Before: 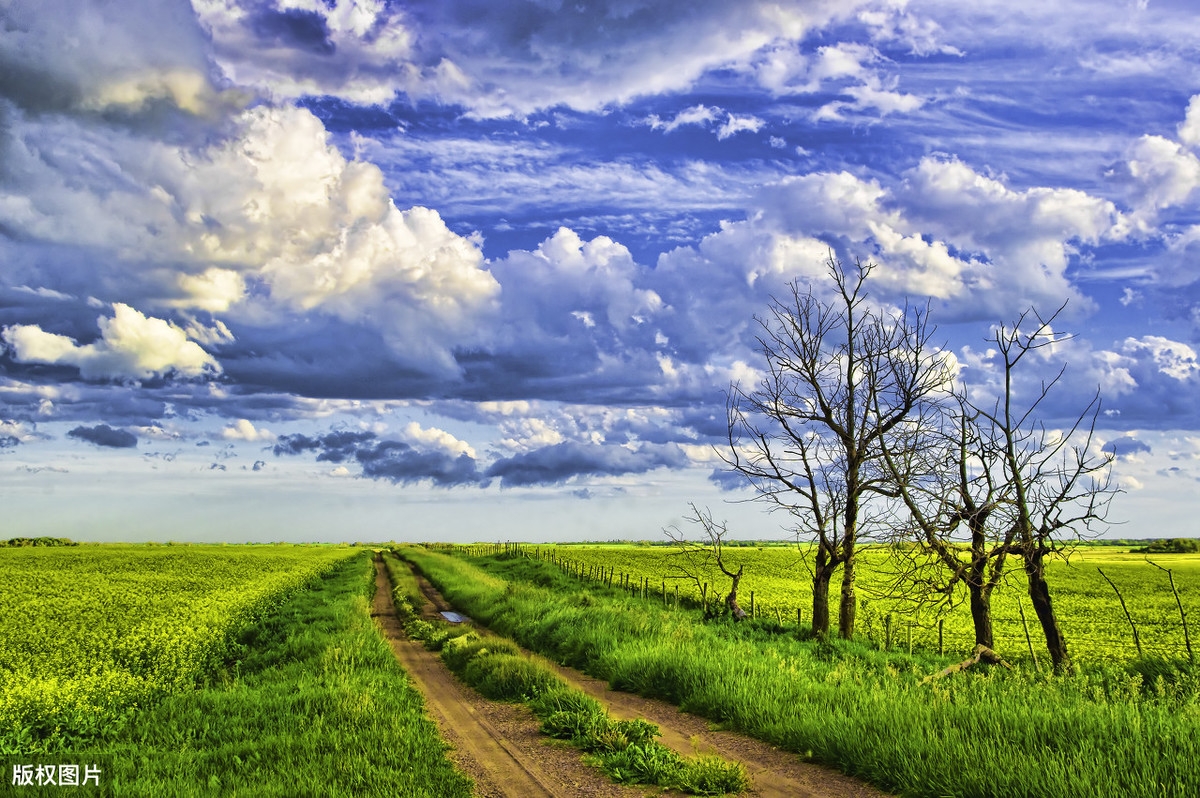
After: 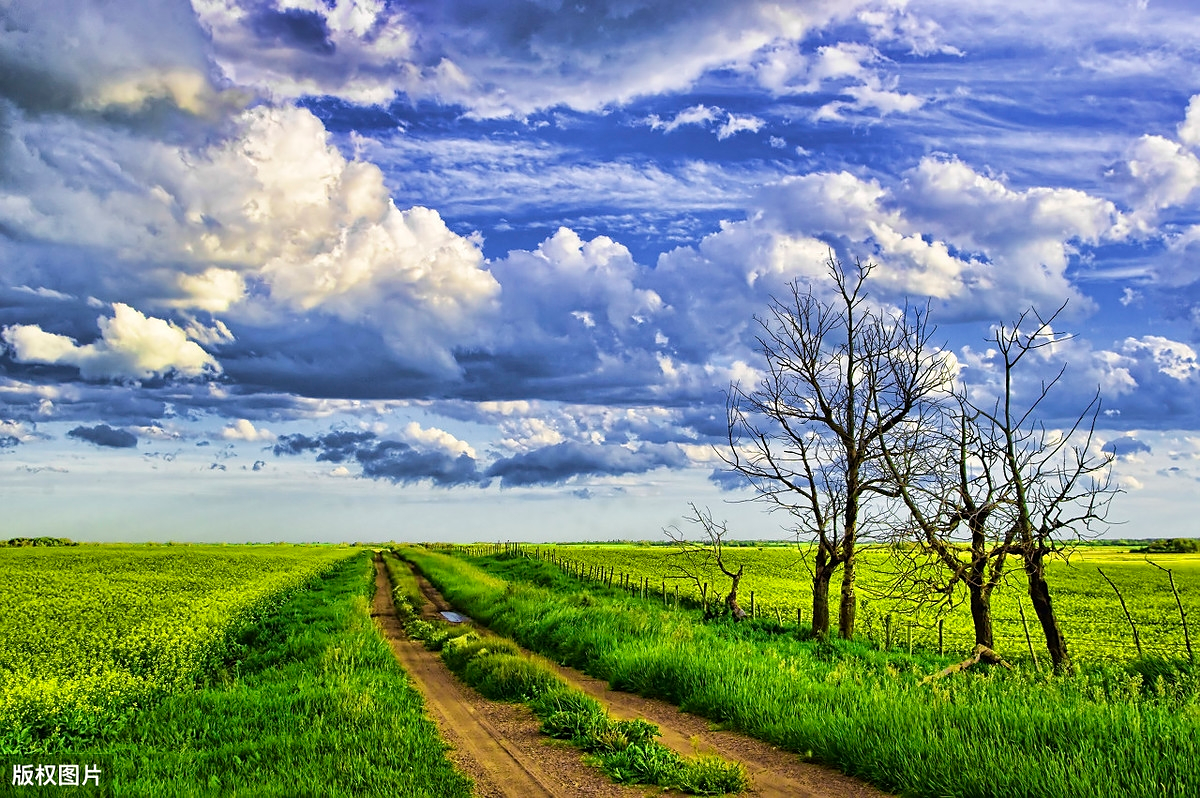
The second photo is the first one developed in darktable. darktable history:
sharpen: radius 1.556, amount 0.365, threshold 1.154
